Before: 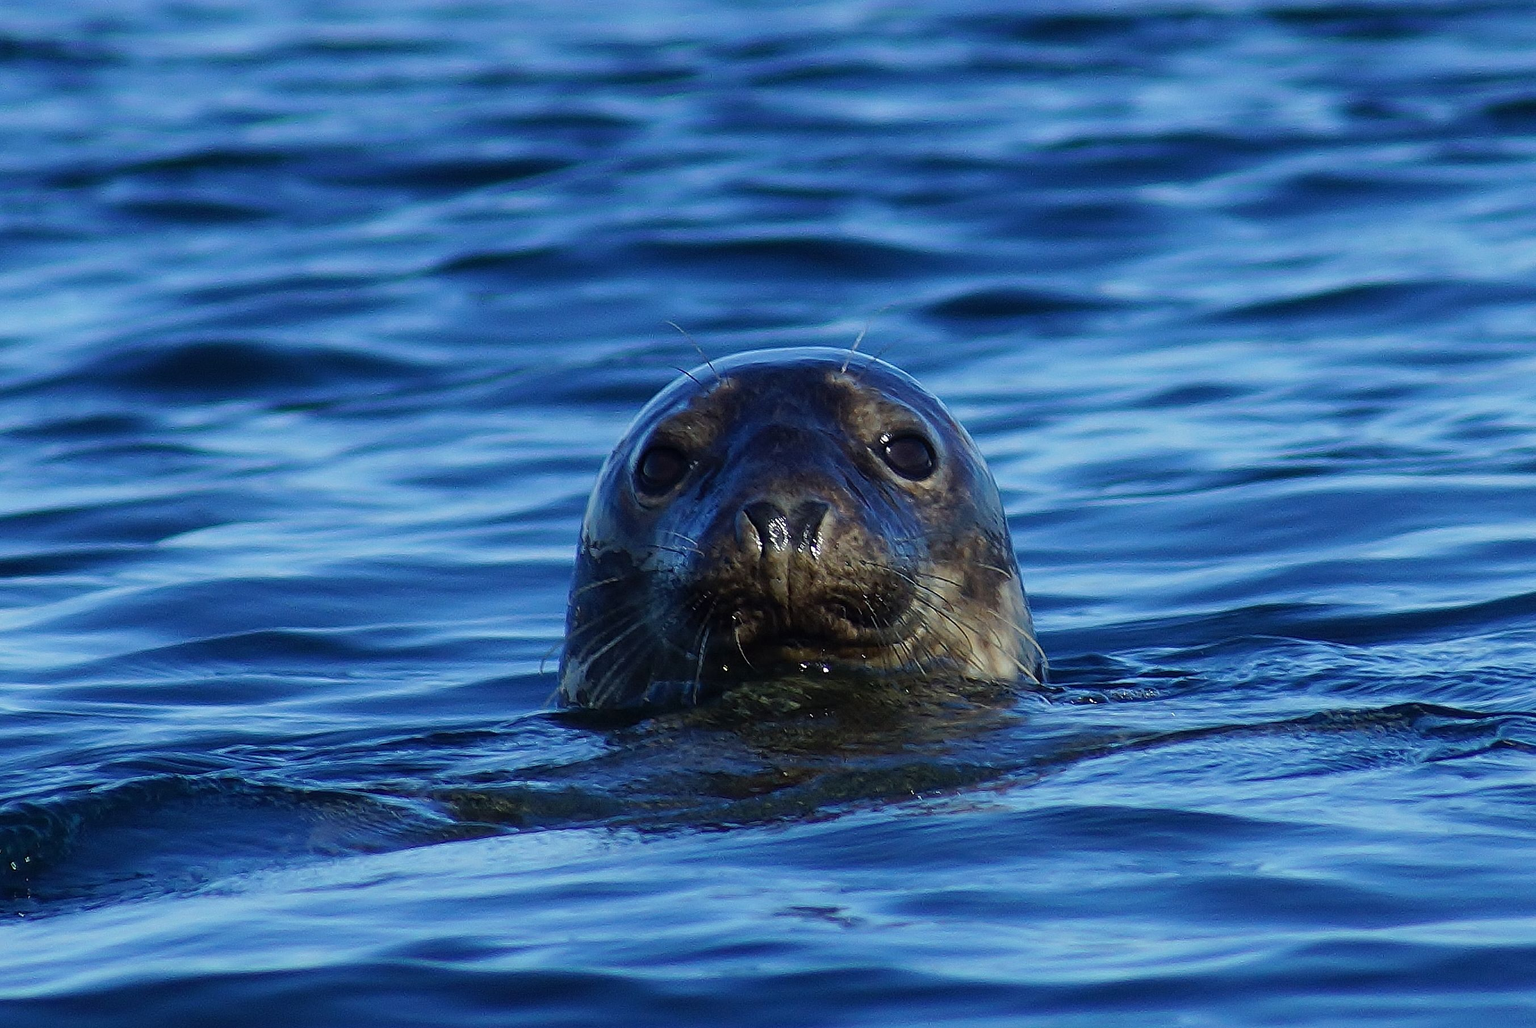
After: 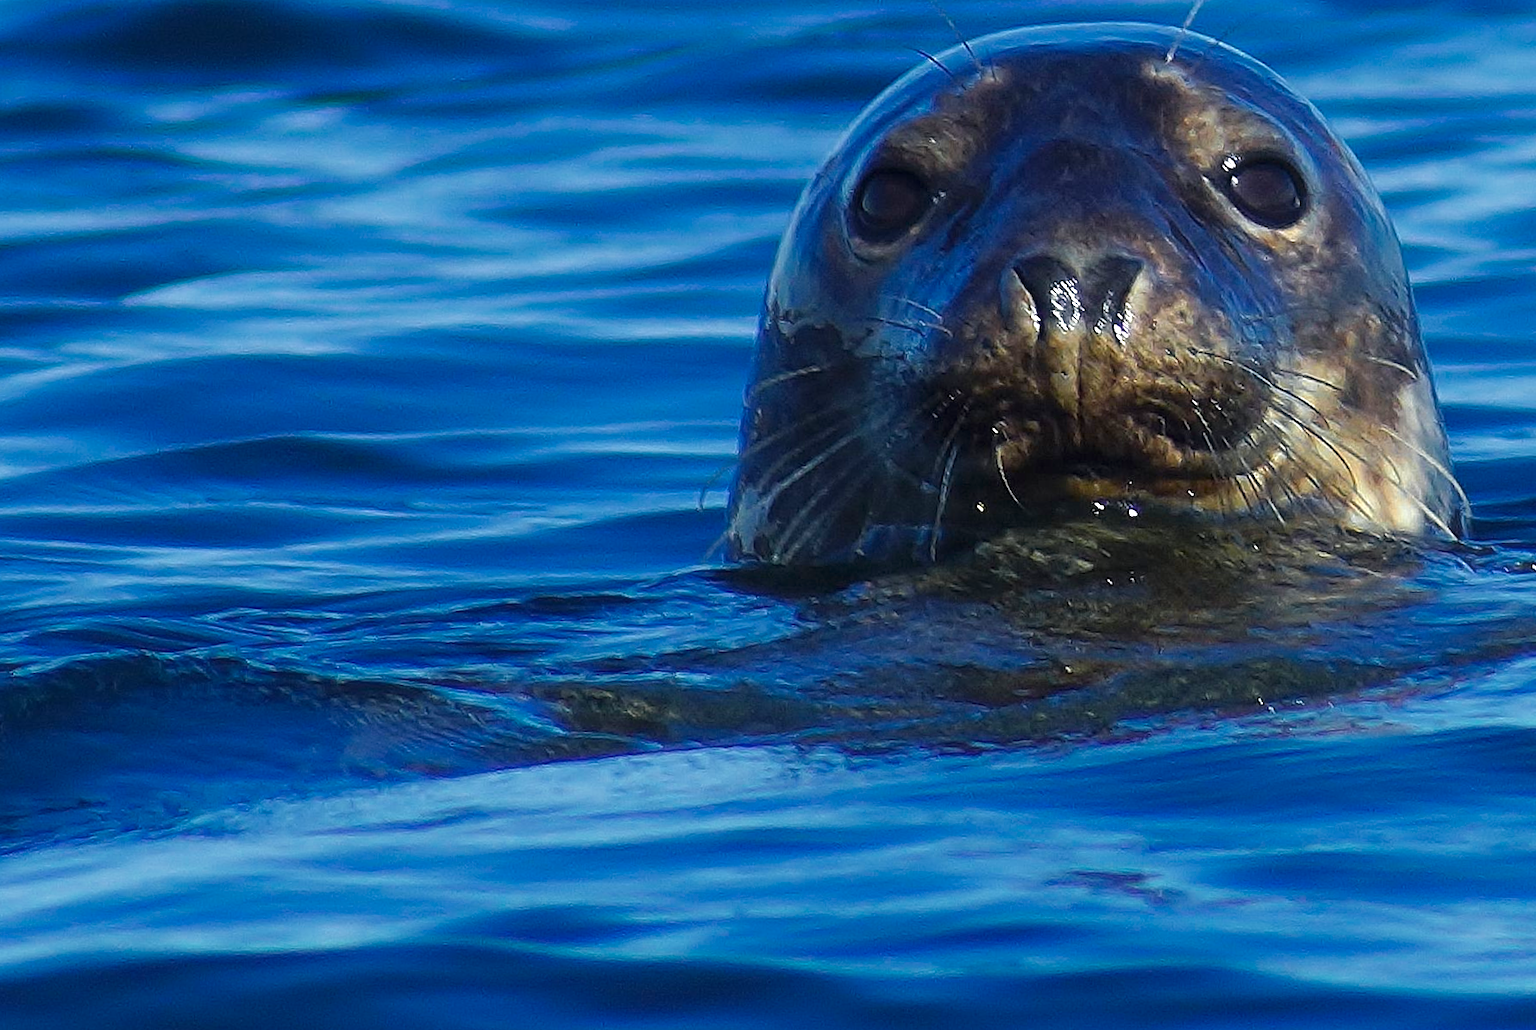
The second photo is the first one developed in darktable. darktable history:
crop and rotate: angle -1.18°, left 3.634%, top 31.947%, right 28.481%
color zones: curves: ch0 [(0, 0.499) (0.143, 0.5) (0.286, 0.5) (0.429, 0.476) (0.571, 0.284) (0.714, 0.243) (0.857, 0.449) (1, 0.499)]; ch1 [(0, 0.532) (0.143, 0.645) (0.286, 0.696) (0.429, 0.211) (0.571, 0.504) (0.714, 0.493) (0.857, 0.495) (1, 0.532)]; ch2 [(0, 0.5) (0.143, 0.5) (0.286, 0.427) (0.429, 0.324) (0.571, 0.5) (0.714, 0.5) (0.857, 0.5) (1, 0.5)]
haze removal: strength -0.039, compatibility mode true, adaptive false
exposure: black level correction 0, exposure 0.934 EV, compensate highlight preservation false
